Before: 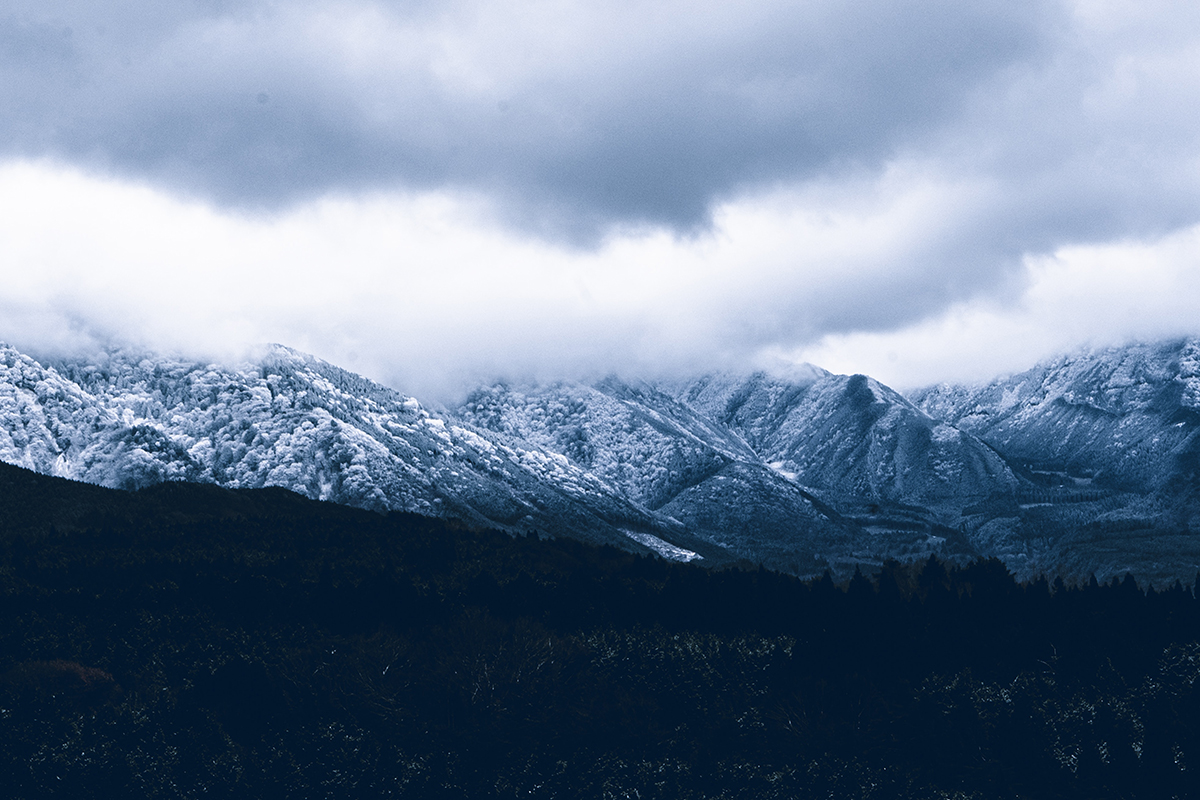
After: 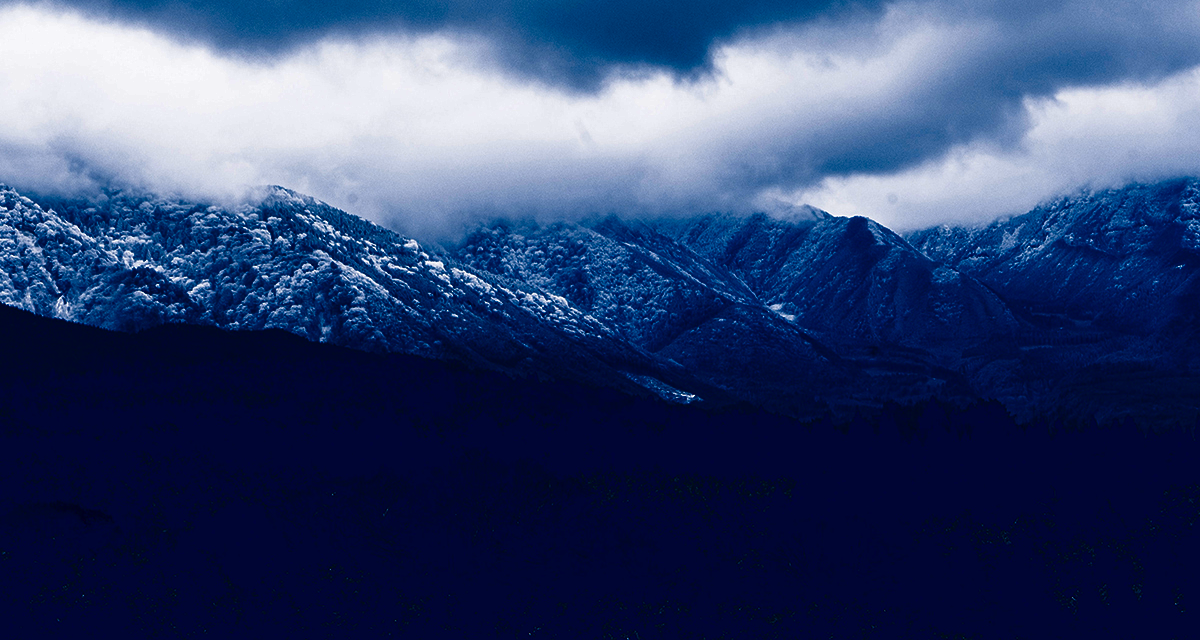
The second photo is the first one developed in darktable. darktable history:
contrast brightness saturation: brightness -1, saturation 1
crop and rotate: top 19.998%
